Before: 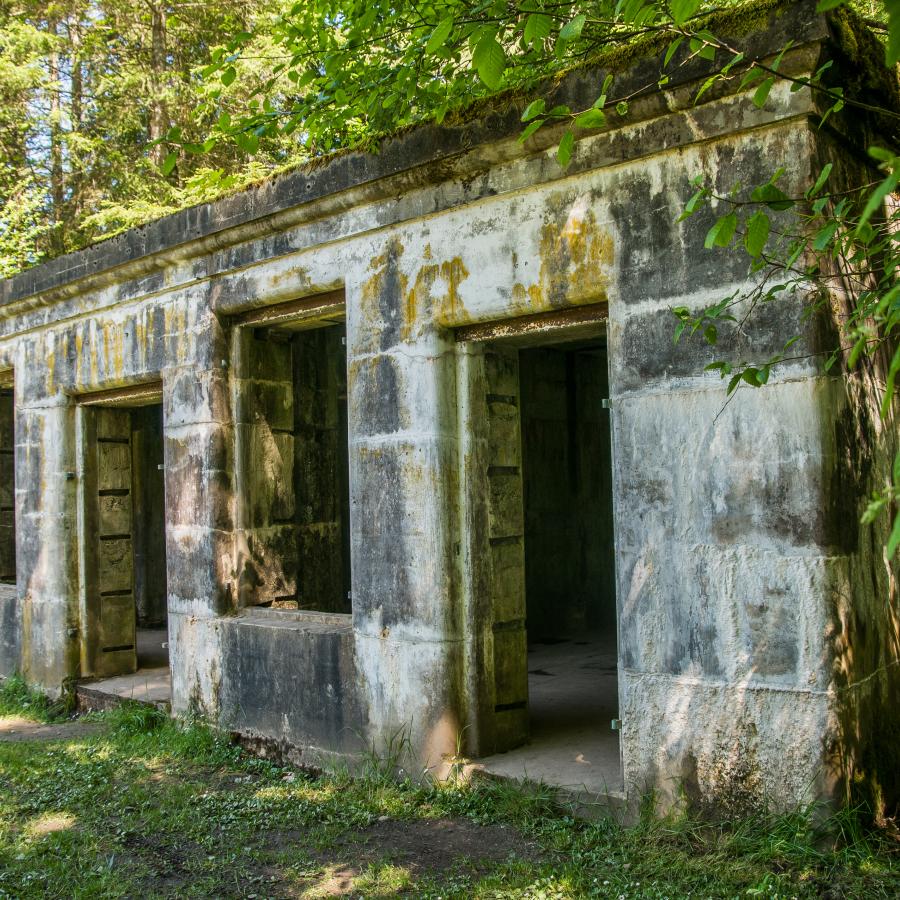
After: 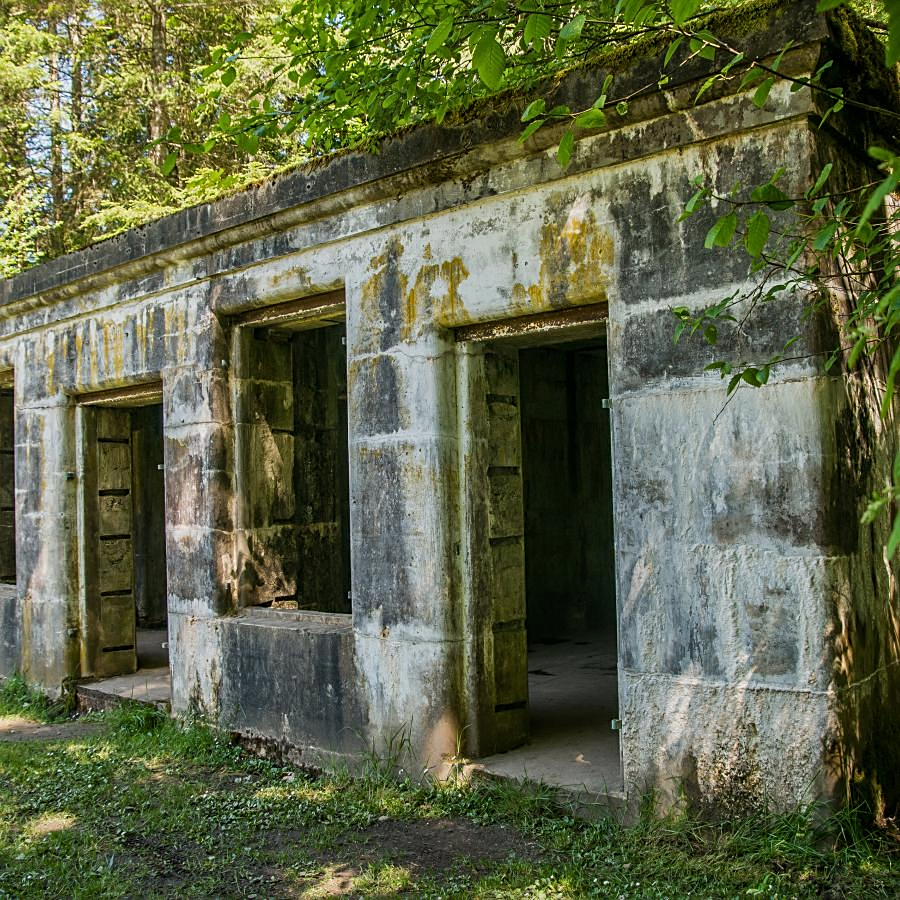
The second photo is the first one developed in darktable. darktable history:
sharpen: on, module defaults
exposure: exposure -0.213 EV, compensate highlight preservation false
